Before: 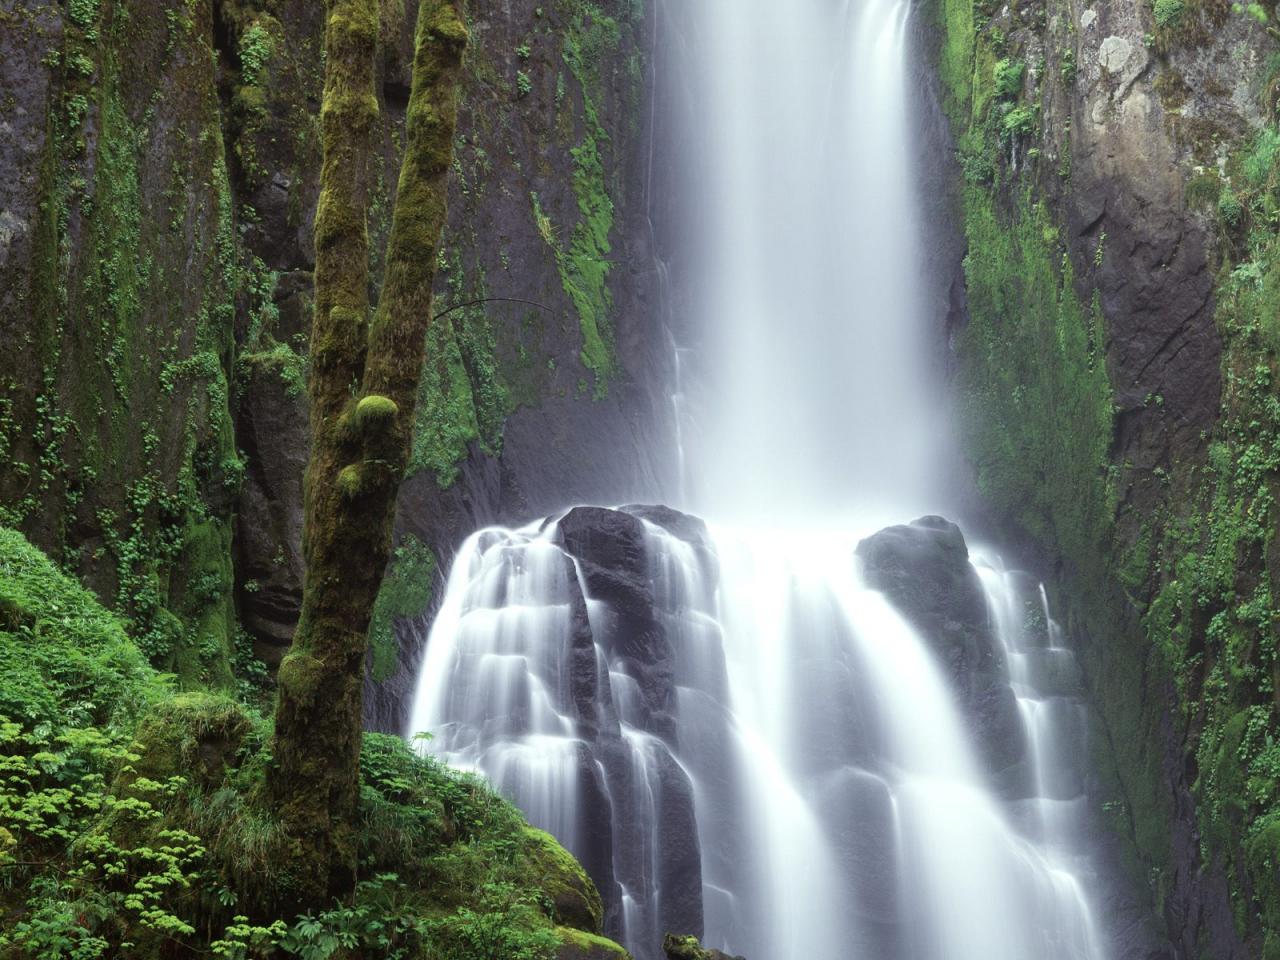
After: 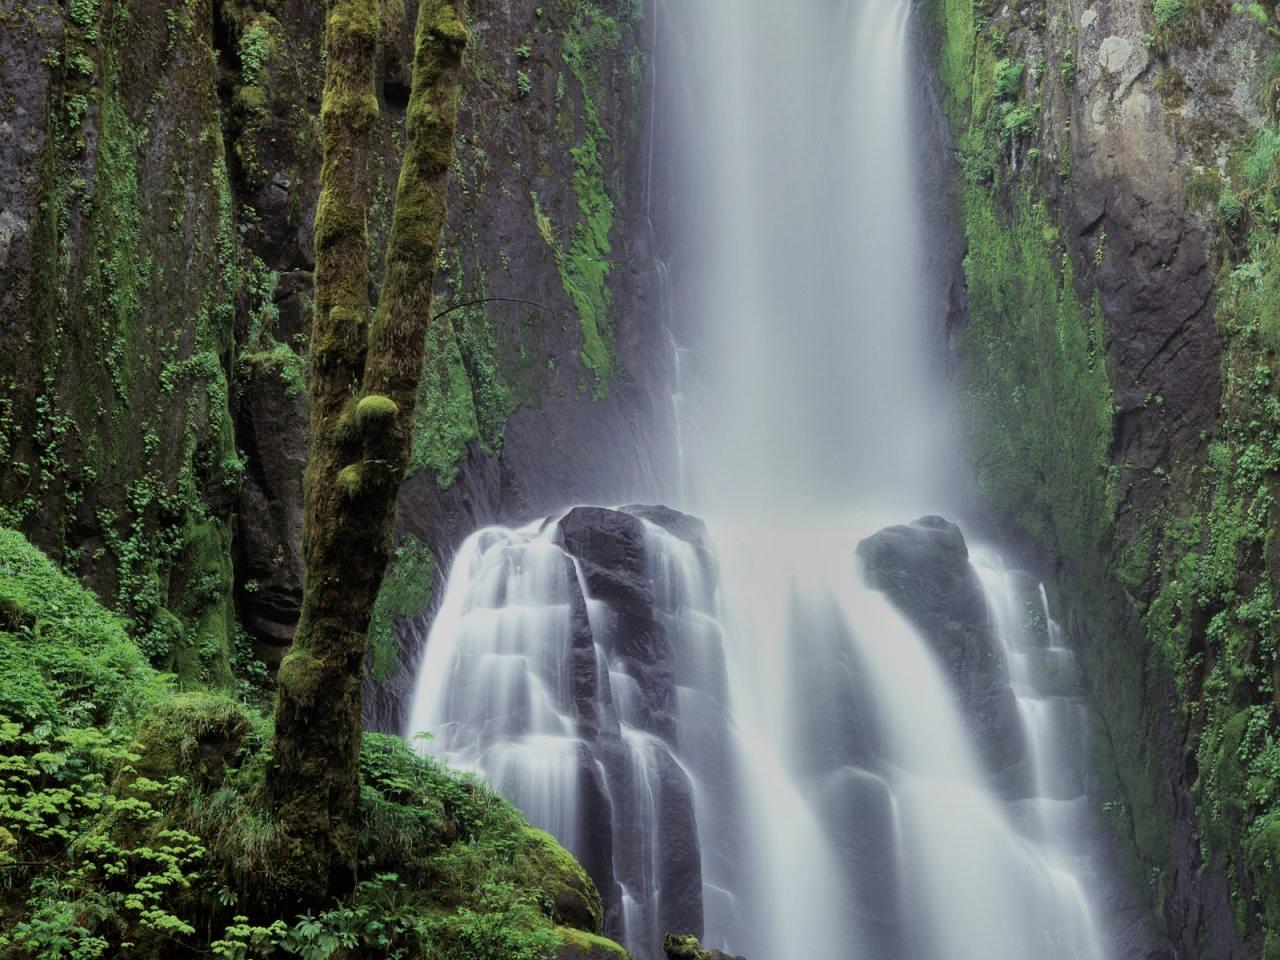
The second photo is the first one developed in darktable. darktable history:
shadows and highlights: shadows 20.8, highlights -80.87, soften with gaussian
filmic rgb: black relative exposure -7.65 EV, white relative exposure 4.56 EV, hardness 3.61
